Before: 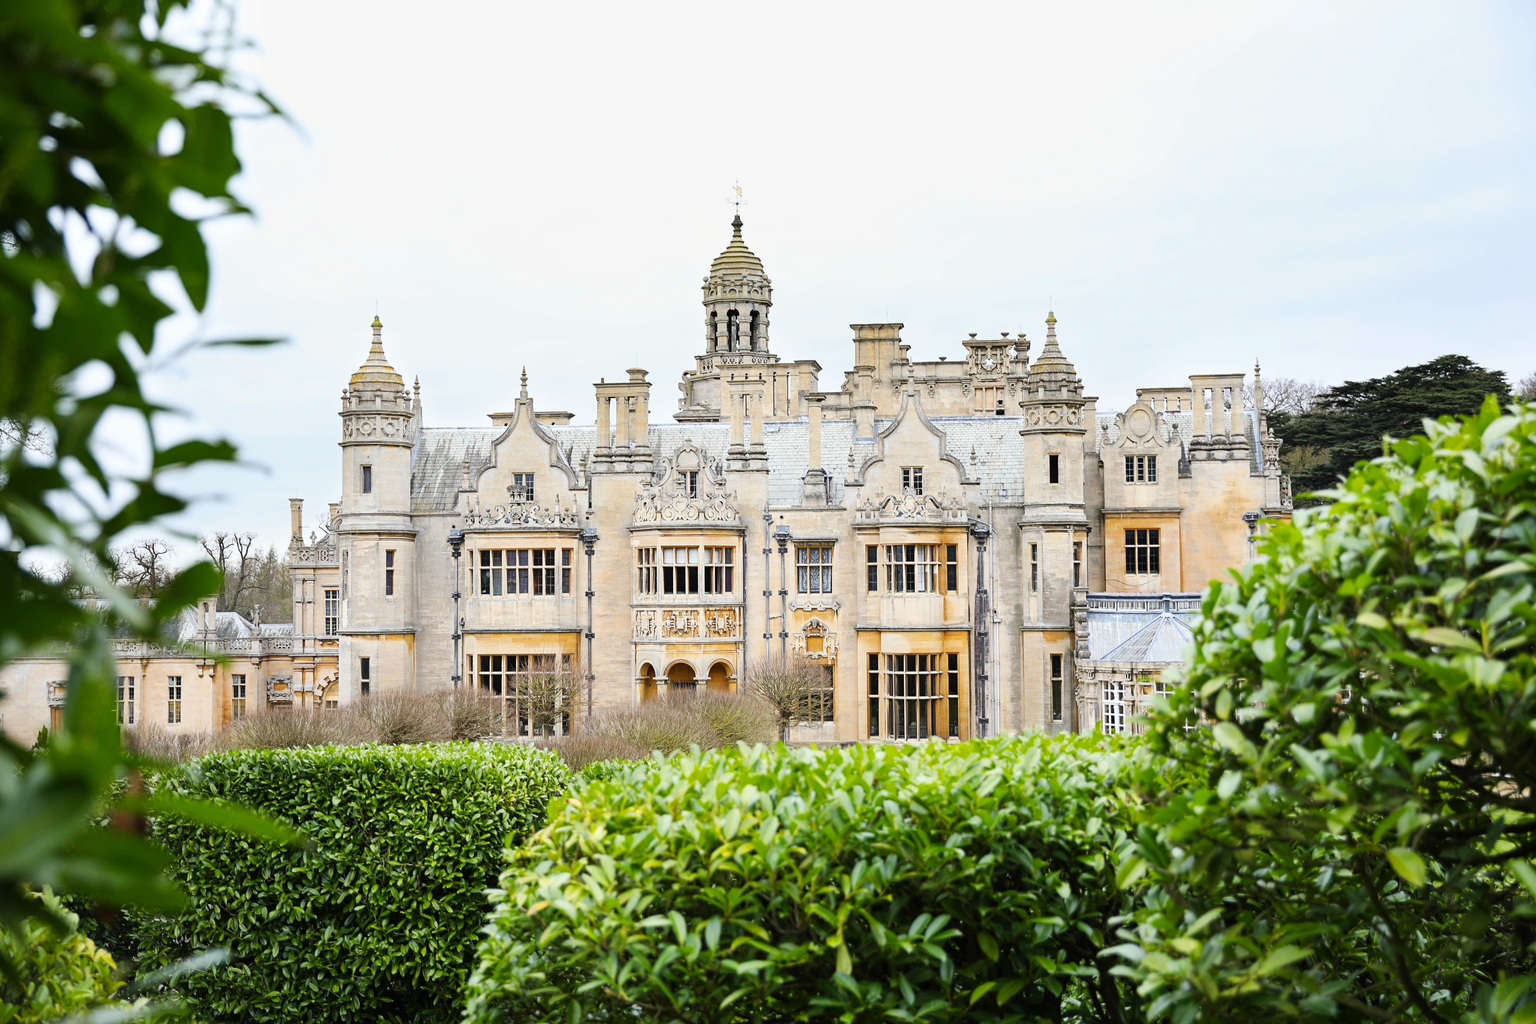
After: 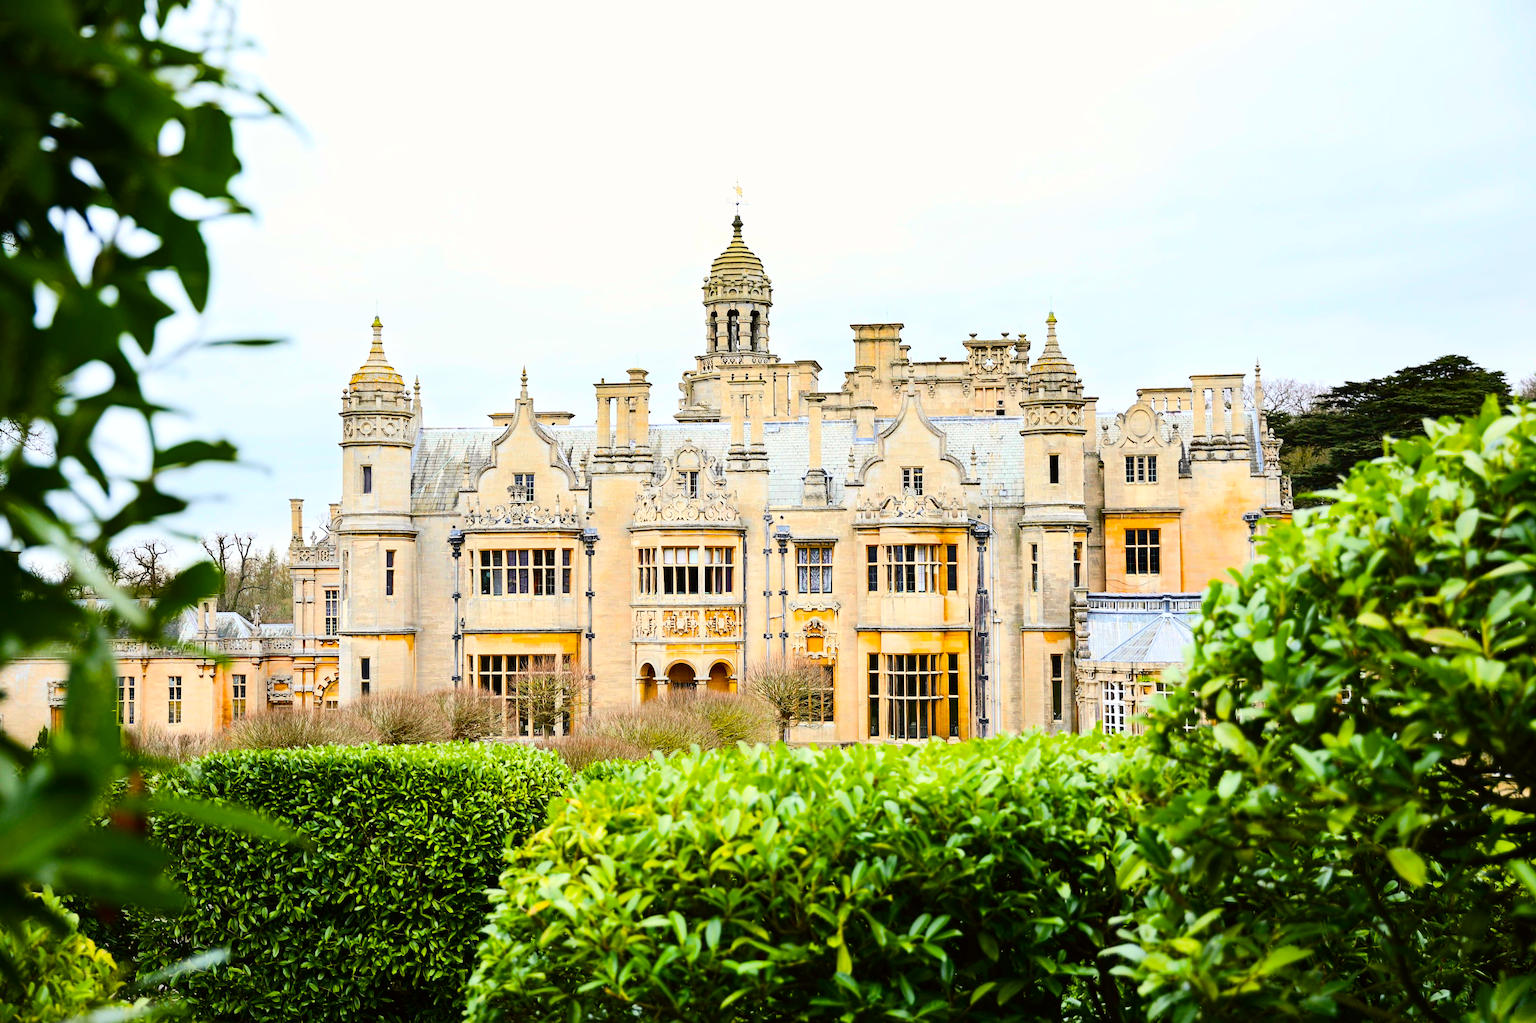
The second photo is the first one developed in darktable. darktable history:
color balance rgb: linear chroma grading › global chroma 9%, perceptual saturation grading › global saturation 36%, perceptual saturation grading › shadows 35%, perceptual brilliance grading › global brilliance 15%, perceptual brilliance grading › shadows -35%, global vibrance 15%
tone curve: curves: ch0 [(0, 0) (0.091, 0.066) (0.184, 0.16) (0.491, 0.519) (0.748, 0.765) (1, 0.919)]; ch1 [(0, 0) (0.179, 0.173) (0.322, 0.32) (0.424, 0.424) (0.502, 0.504) (0.56, 0.578) (0.631, 0.675) (0.777, 0.806) (1, 1)]; ch2 [(0, 0) (0.434, 0.447) (0.483, 0.487) (0.547, 0.573) (0.676, 0.673) (1, 1)], color space Lab, independent channels, preserve colors none
